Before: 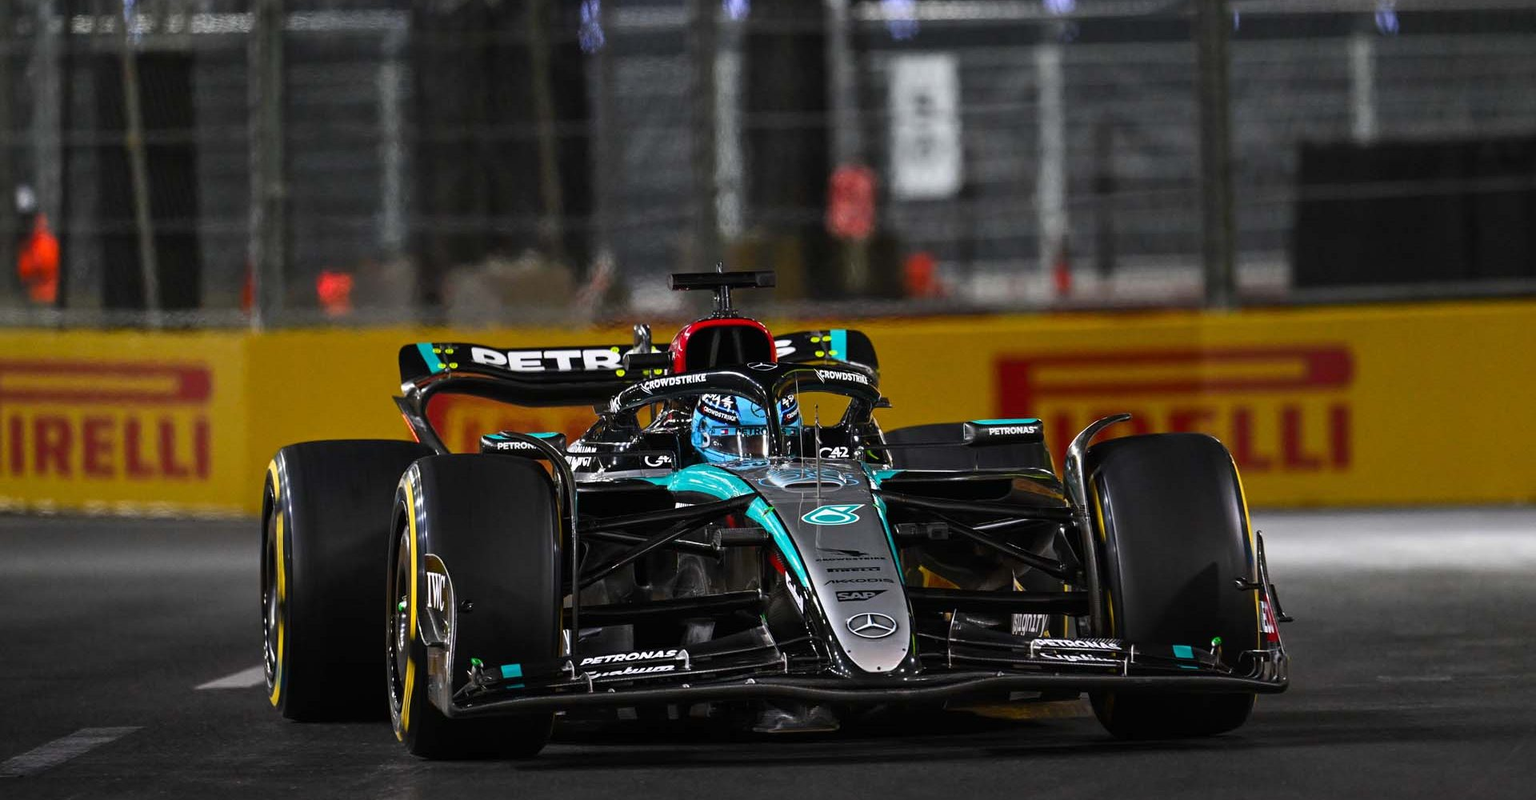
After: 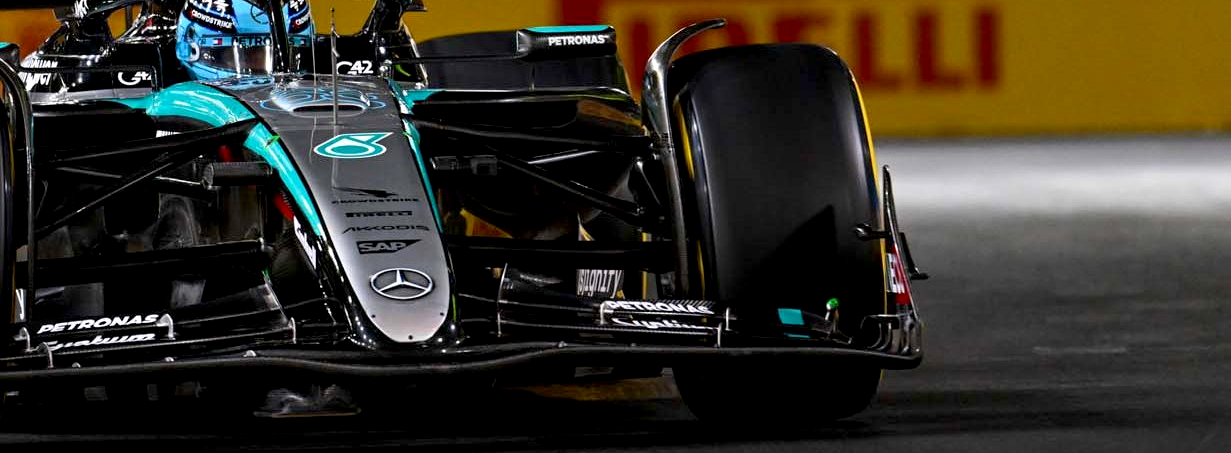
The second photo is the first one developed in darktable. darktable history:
crop and rotate: left 35.883%, top 49.884%, bottom 4.797%
exposure: black level correction 0.007, exposure 0.155 EV, compensate highlight preservation false
